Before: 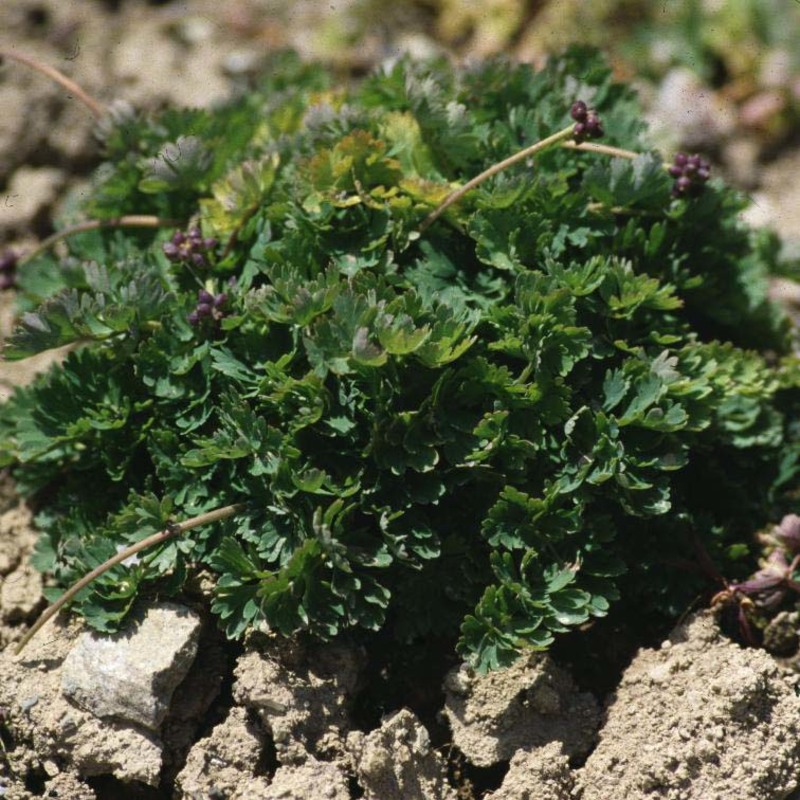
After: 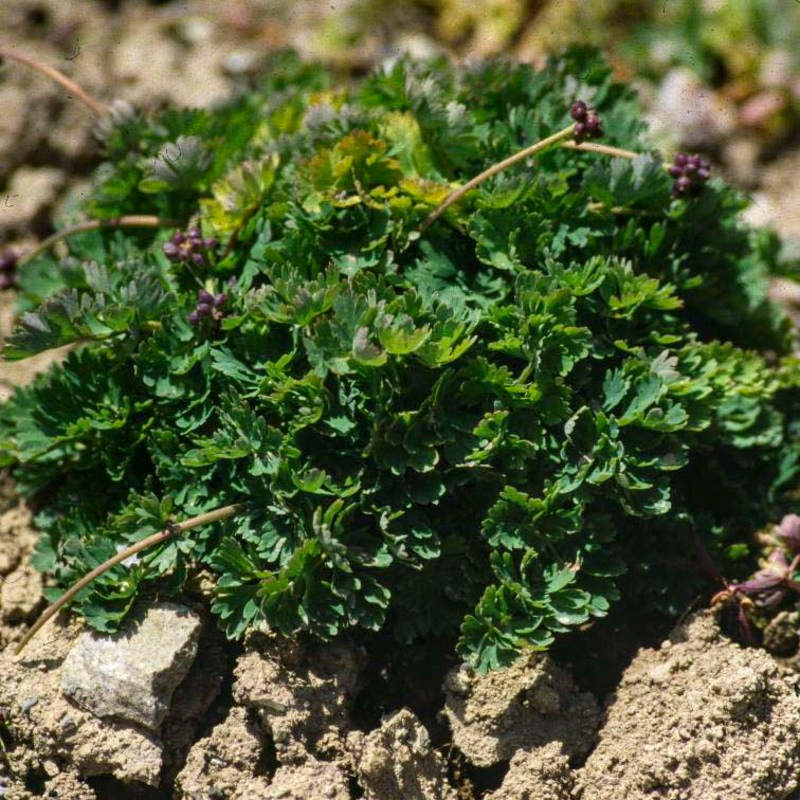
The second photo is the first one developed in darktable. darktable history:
contrast brightness saturation: brightness -0.021, saturation 0.337
local contrast: on, module defaults
shadows and highlights: radius 107.28, shadows 40.84, highlights -72.05, shadows color adjustment 97.67%, low approximation 0.01, soften with gaussian
